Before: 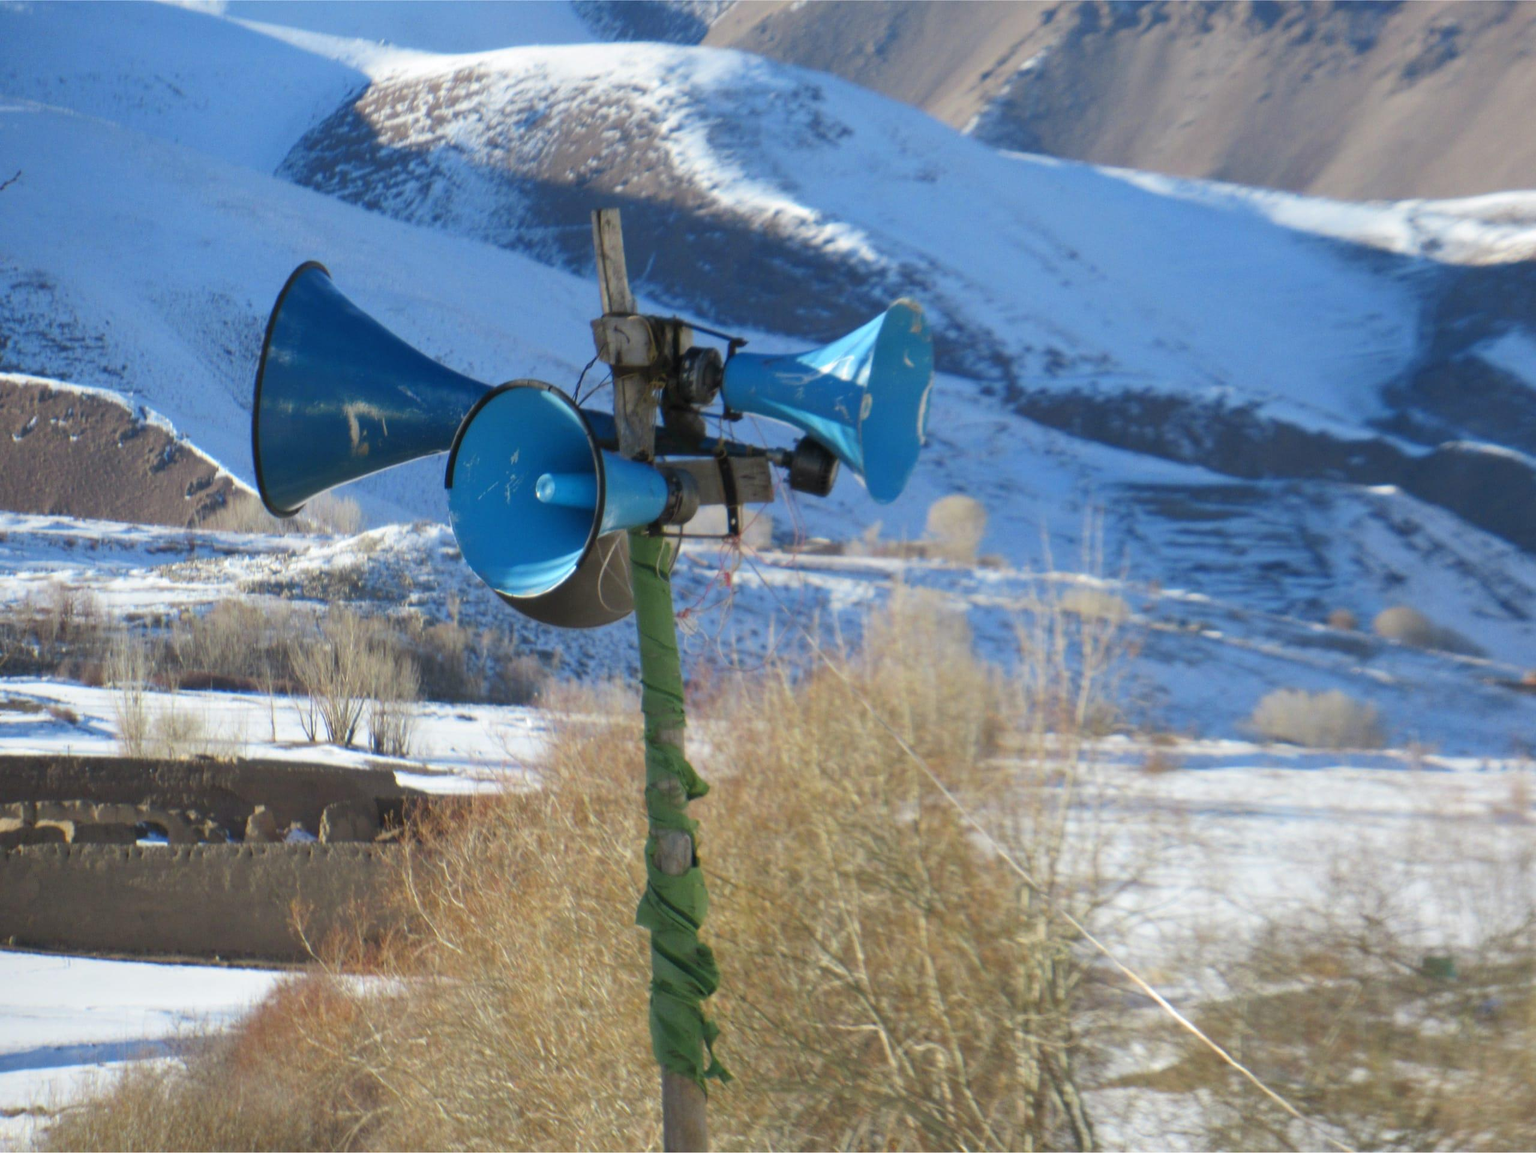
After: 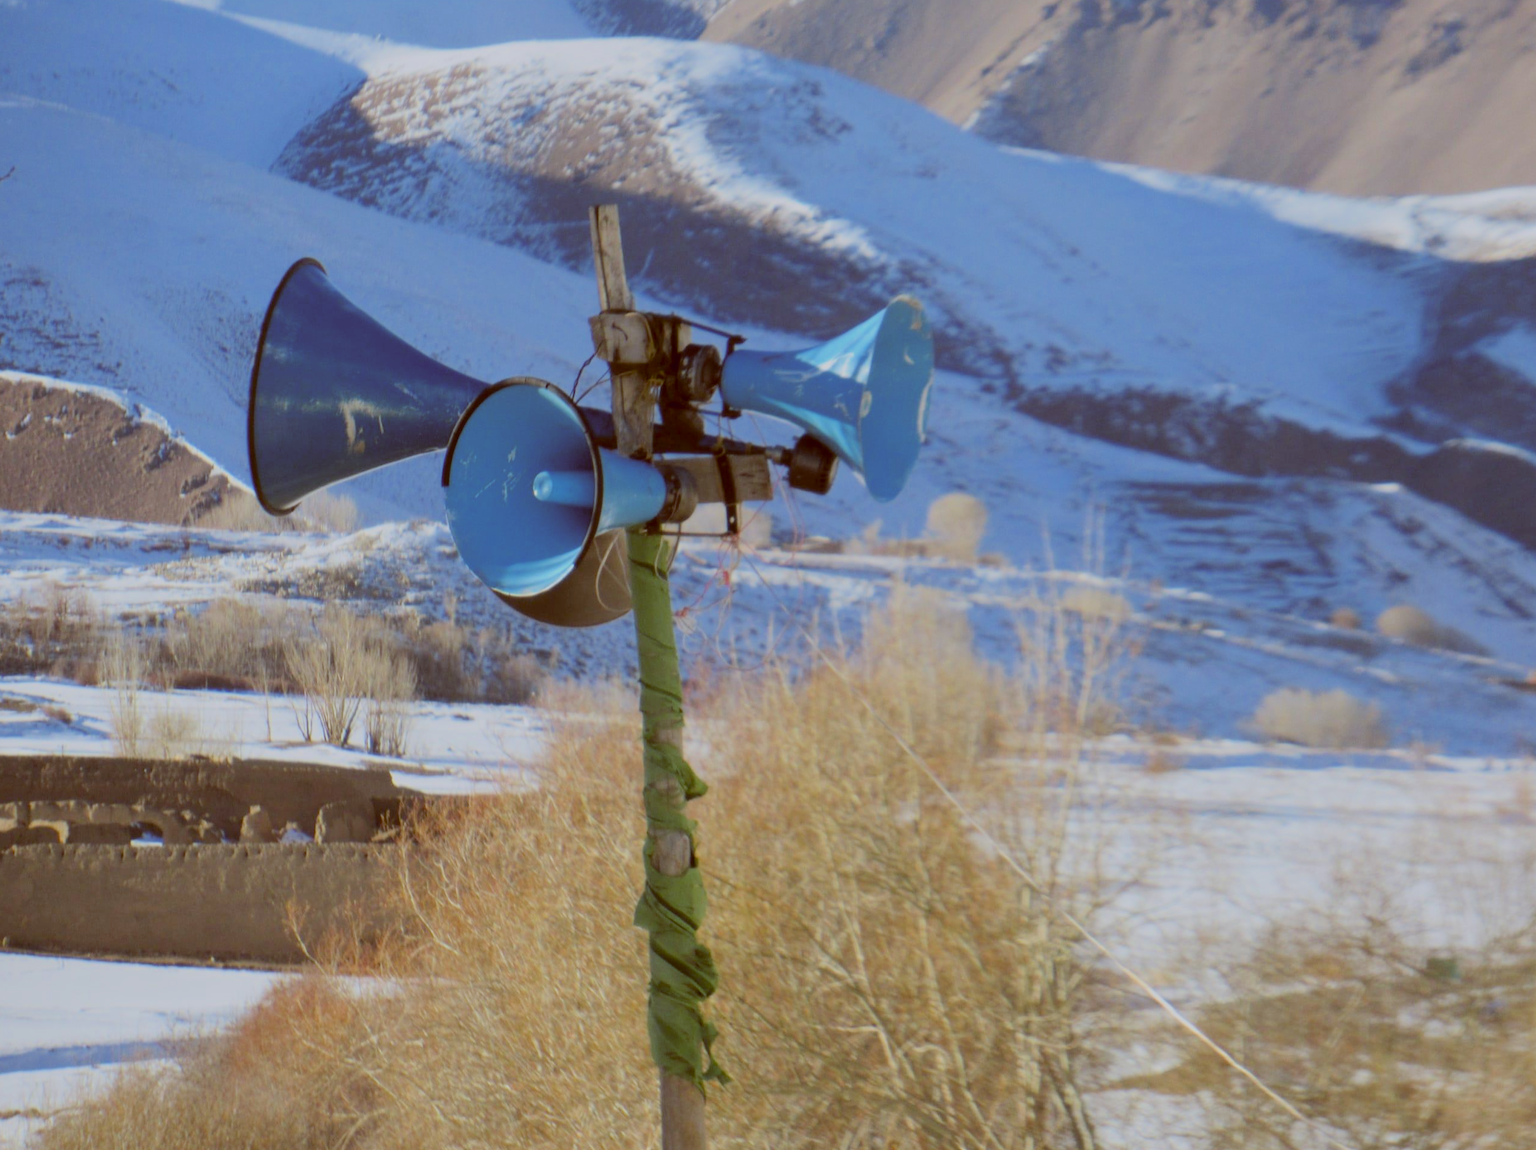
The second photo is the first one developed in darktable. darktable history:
color balance: lift [1, 1.011, 0.999, 0.989], gamma [1.109, 1.045, 1.039, 0.955], gain [0.917, 0.936, 0.952, 1.064], contrast 2.32%, contrast fulcrum 19%, output saturation 101%
filmic rgb: black relative exposure -7.15 EV, white relative exposure 5.36 EV, hardness 3.02, color science v6 (2022)
crop: left 0.434%, top 0.485%, right 0.244%, bottom 0.386%
